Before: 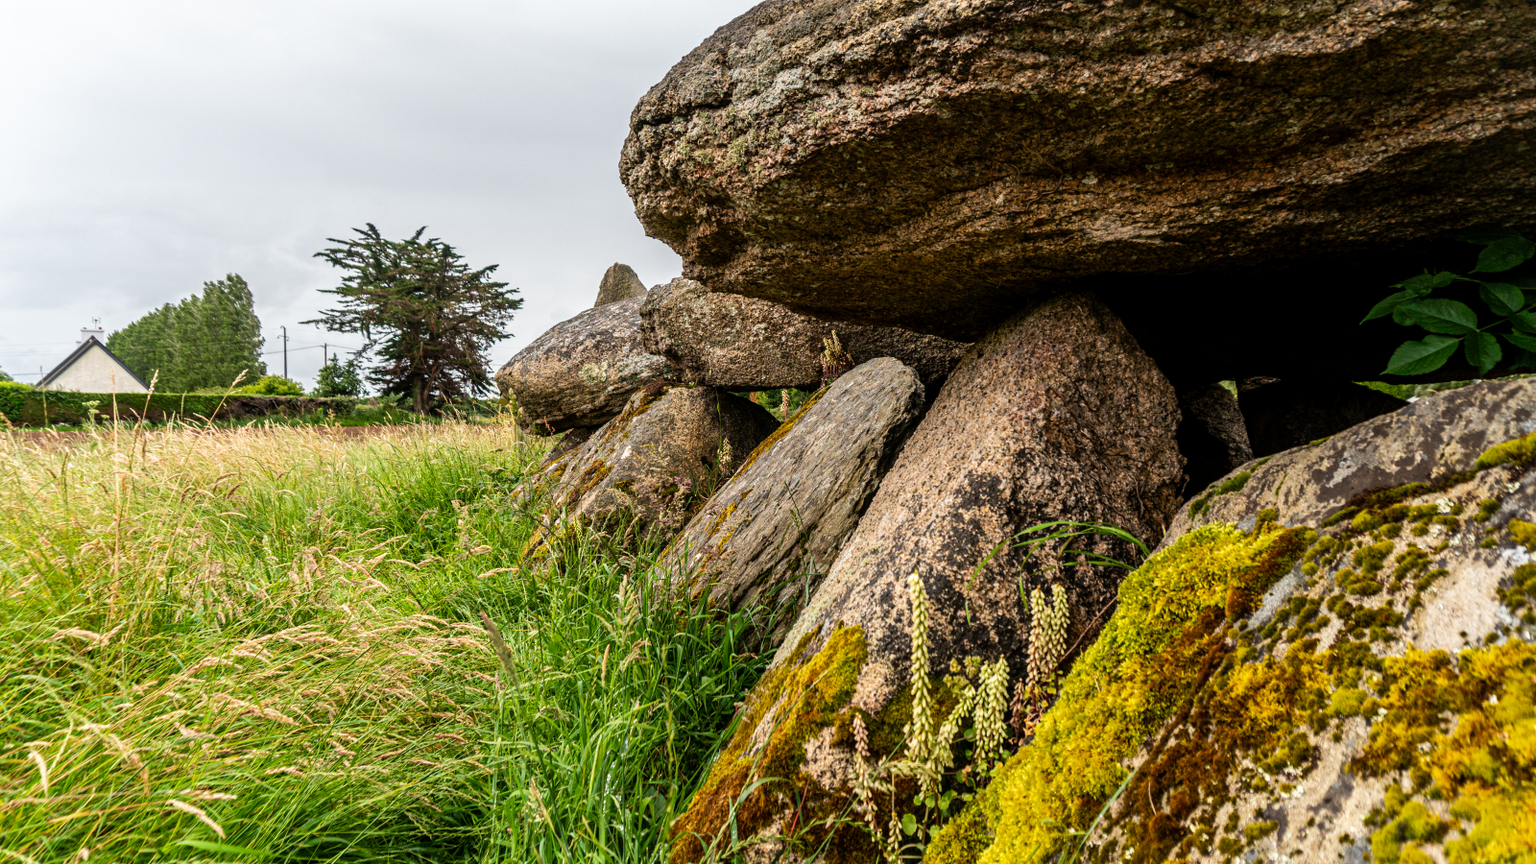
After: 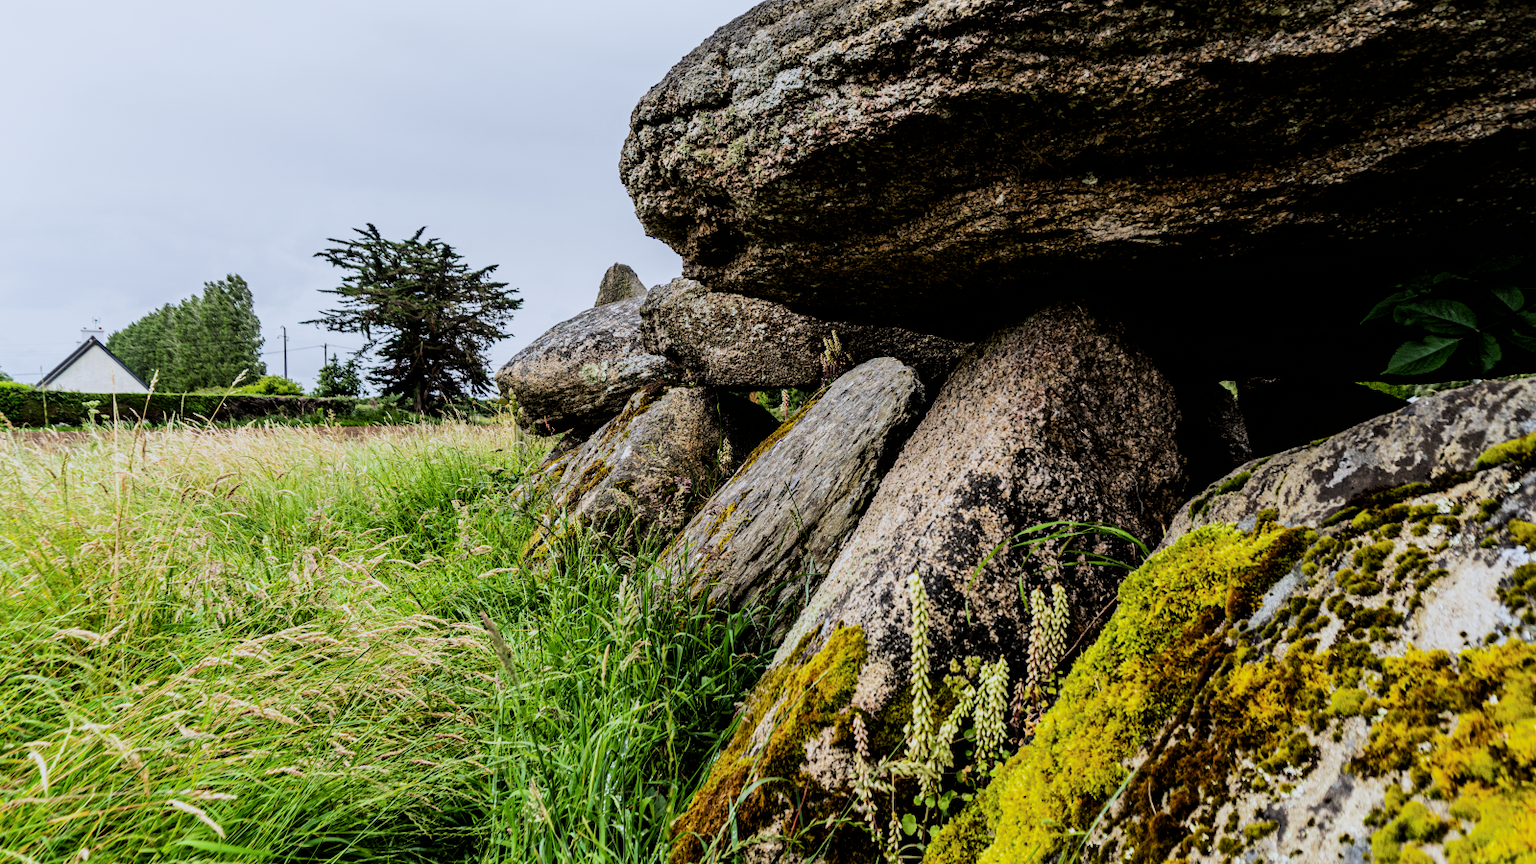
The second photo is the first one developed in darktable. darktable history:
white balance: red 0.926, green 1.003, blue 1.133
filmic rgb: black relative exposure -5 EV, hardness 2.88, contrast 1.3, highlights saturation mix -30%
